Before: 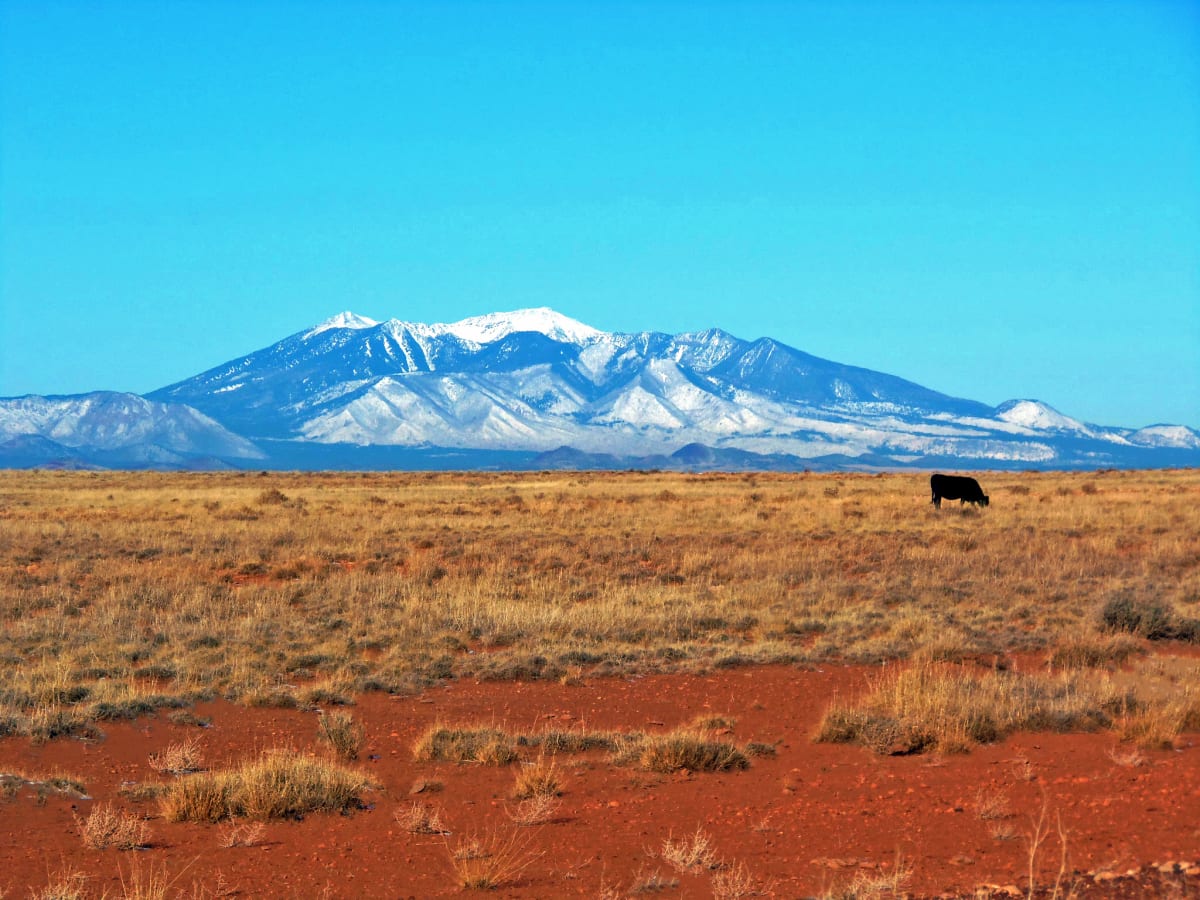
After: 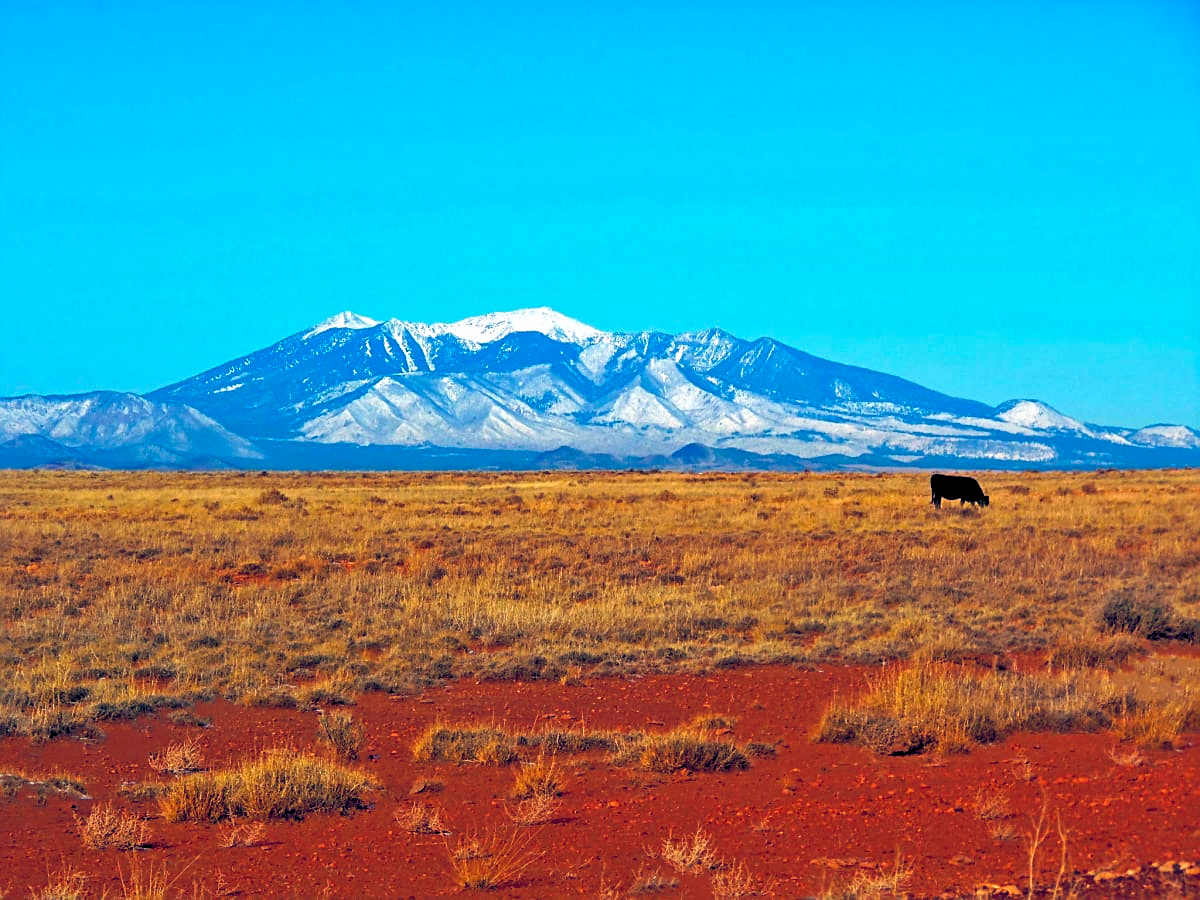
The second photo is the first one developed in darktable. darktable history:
sharpen: on, module defaults
color balance rgb: shadows lift › luminance -10.297%, power › chroma 0.241%, power › hue 60.63°, global offset › luminance -0.305%, global offset › chroma 0.308%, global offset › hue 261.8°, perceptual saturation grading › global saturation 29.528%, global vibrance 9.386%
